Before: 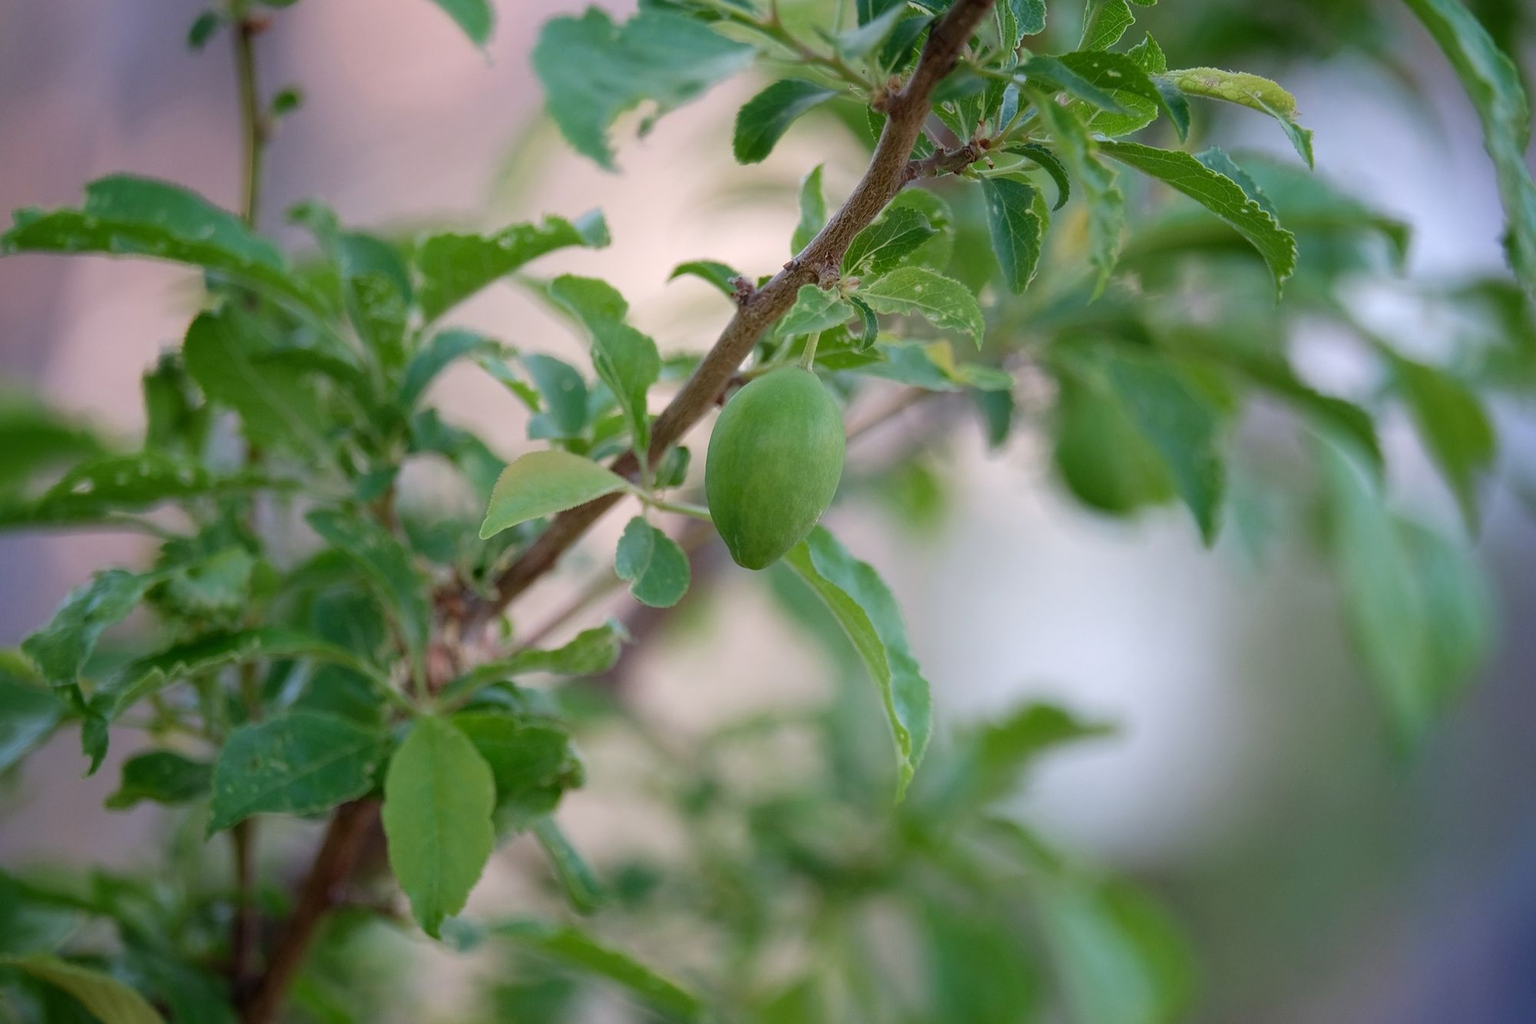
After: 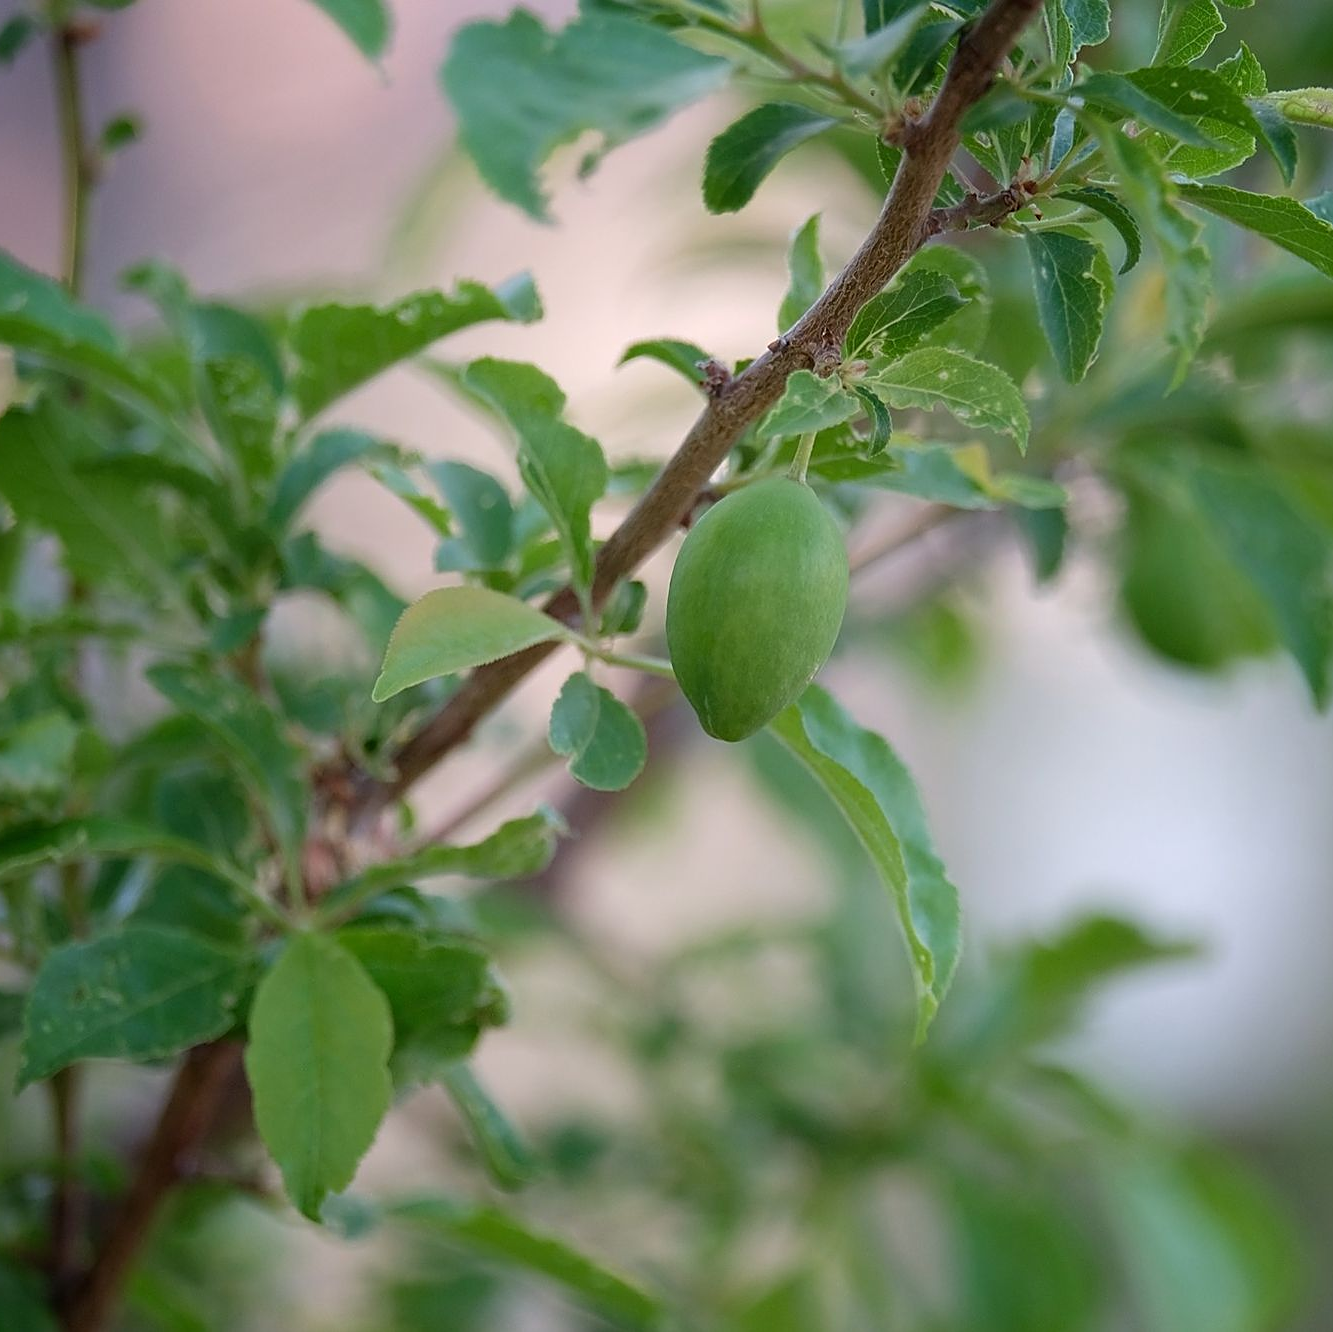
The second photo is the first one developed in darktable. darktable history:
crop and rotate: left 12.648%, right 20.685%
sharpen: on, module defaults
